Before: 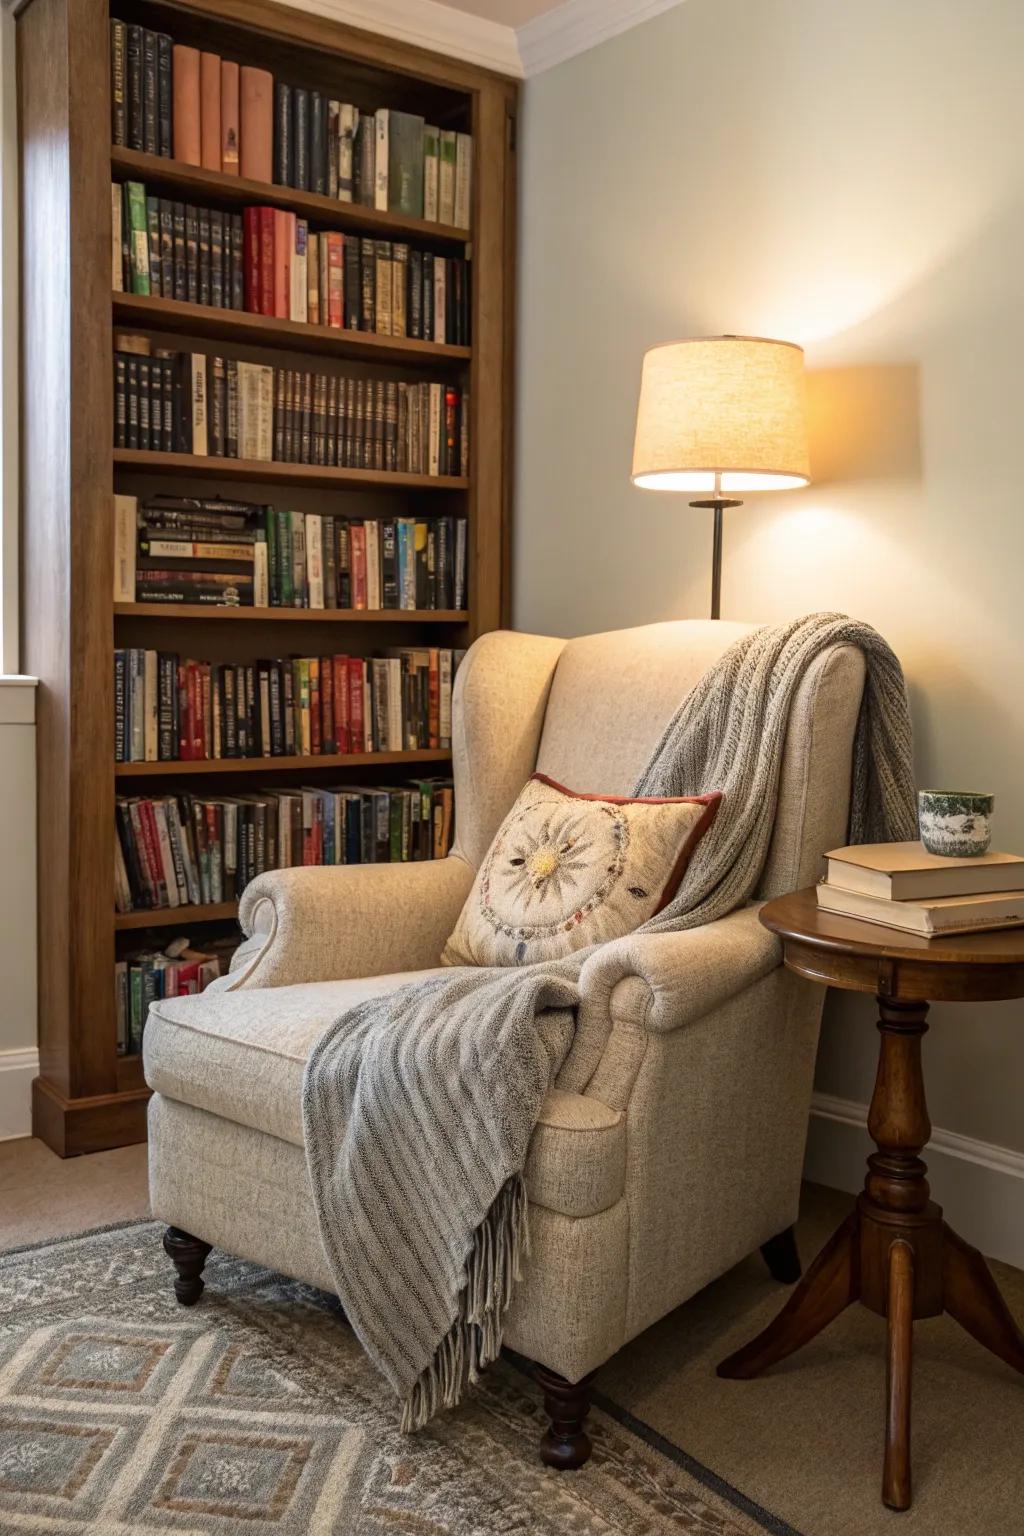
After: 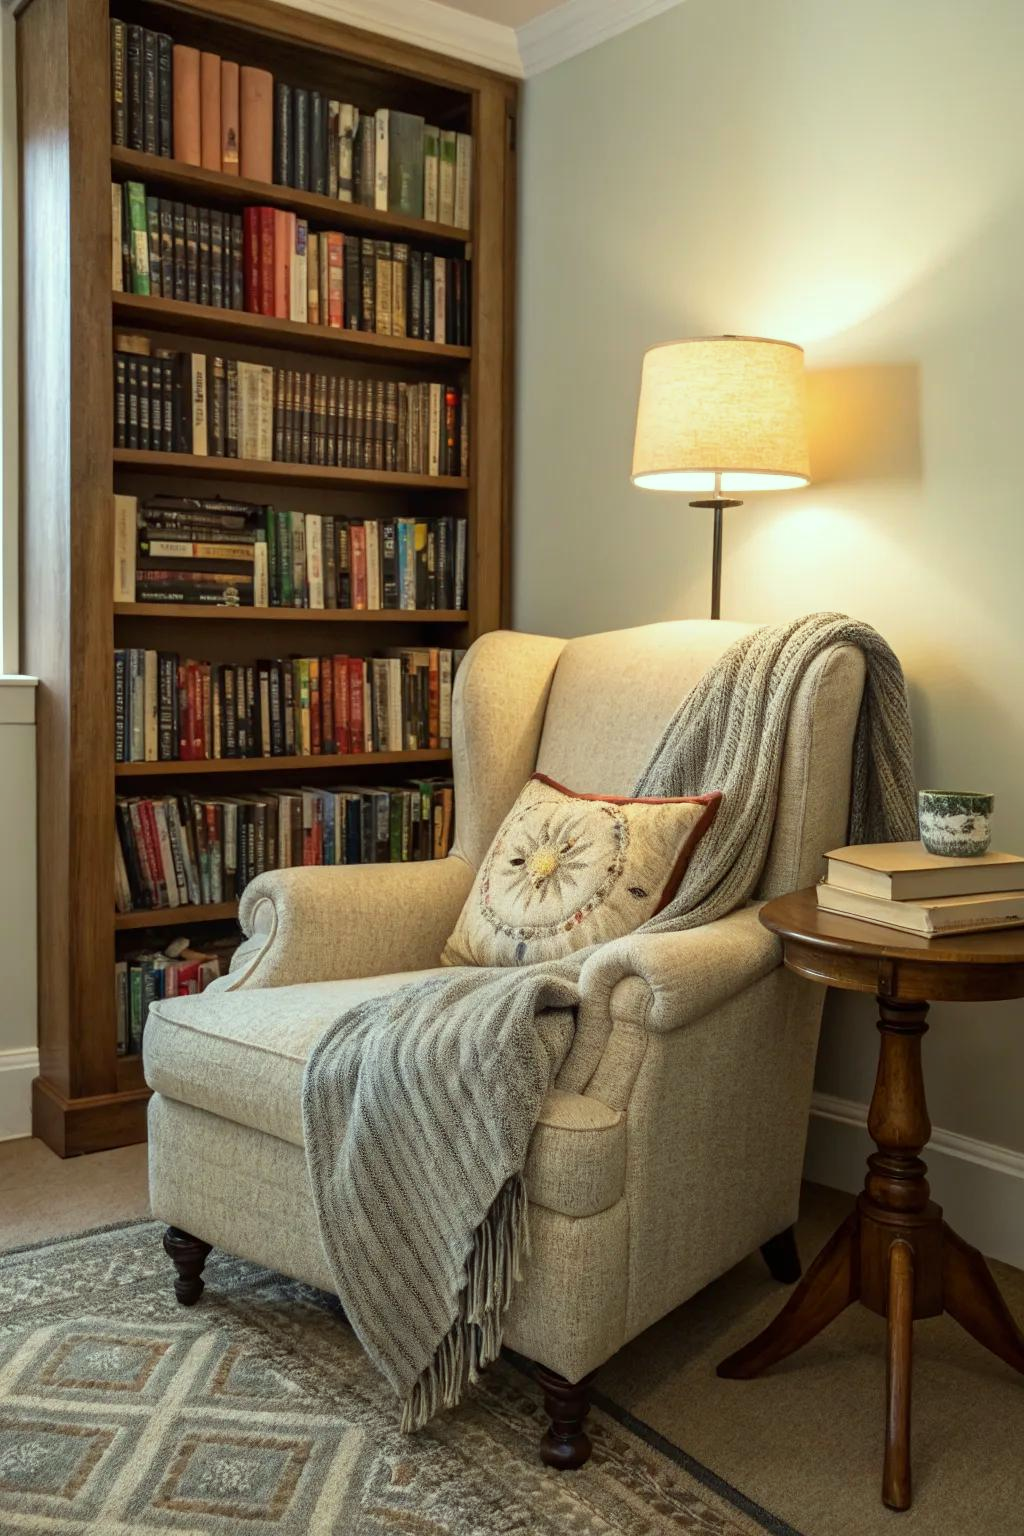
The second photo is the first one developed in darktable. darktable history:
color correction: highlights a* -8.06, highlights b* 3.09
